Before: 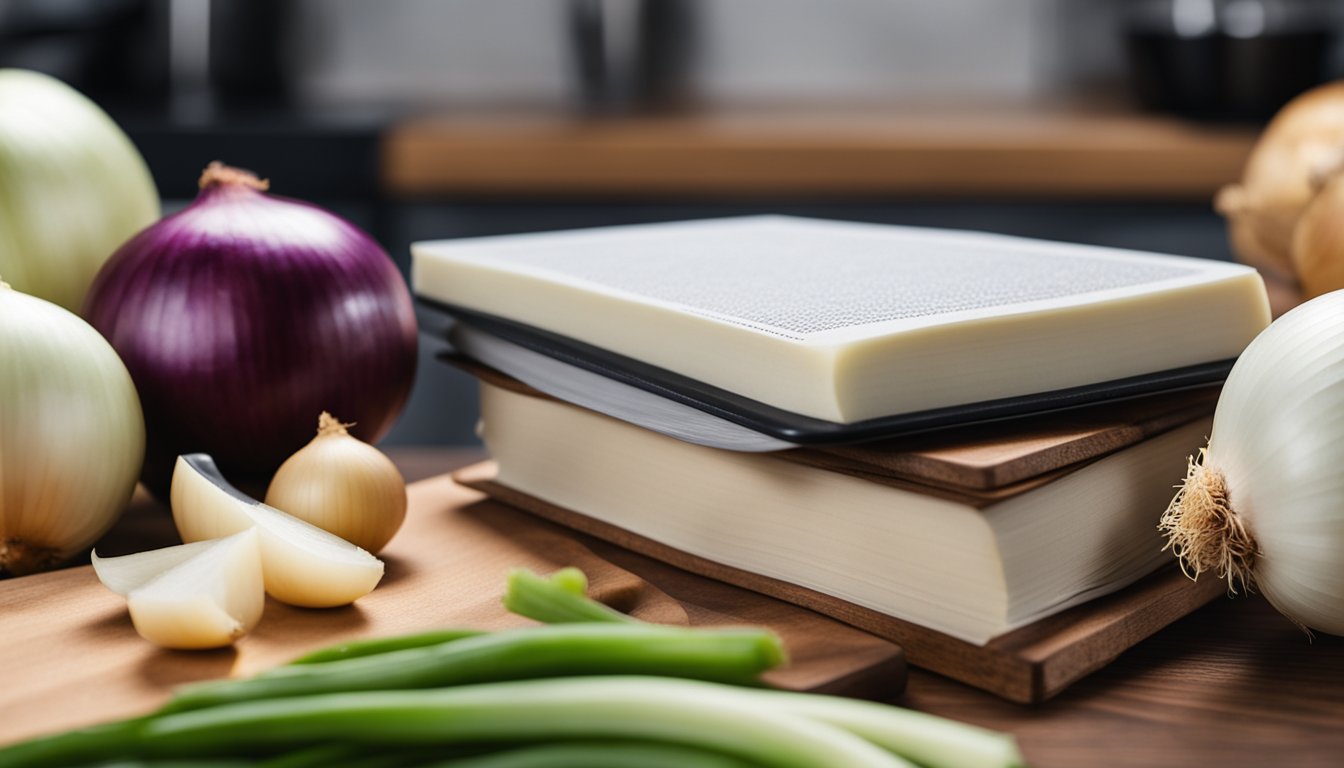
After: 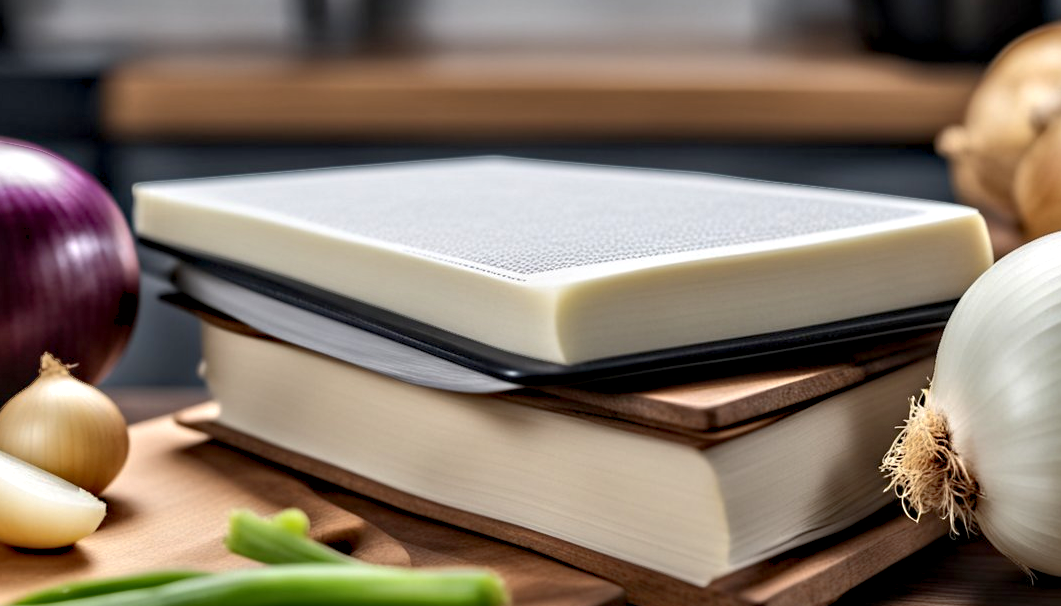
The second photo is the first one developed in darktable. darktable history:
shadows and highlights: on, module defaults
contrast equalizer: octaves 7, y [[0.511, 0.558, 0.631, 0.632, 0.559, 0.512], [0.5 ×6], [0.507, 0.559, 0.627, 0.644, 0.647, 0.647], [0 ×6], [0 ×6]]
crop and rotate: left 20.698%, top 7.759%, right 0.326%, bottom 13.323%
contrast brightness saturation: contrast 0.147, brightness 0.045
